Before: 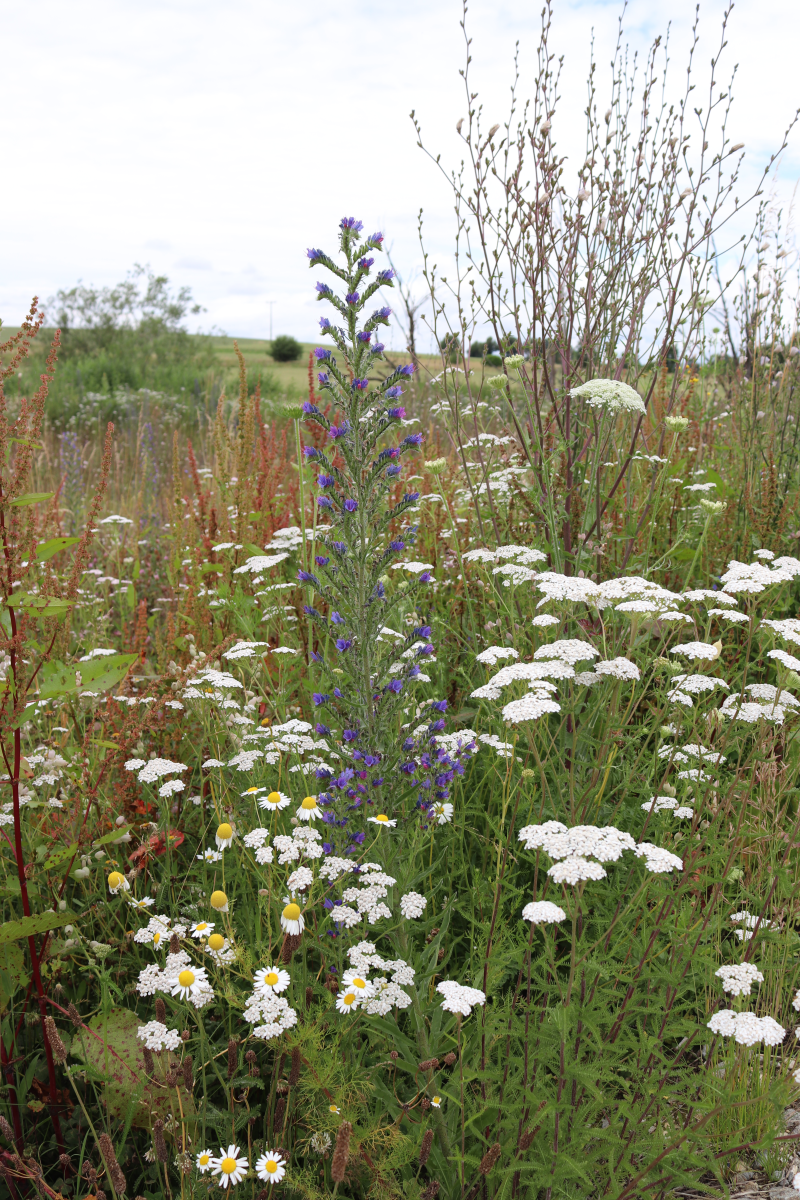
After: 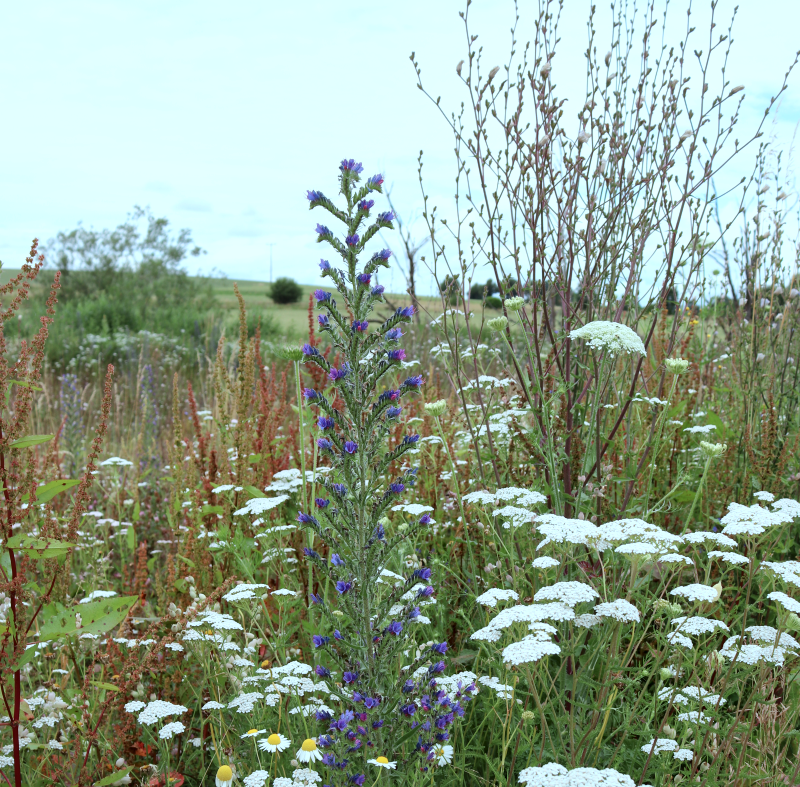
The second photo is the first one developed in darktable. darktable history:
crop and rotate: top 4.848%, bottom 29.503%
local contrast: mode bilateral grid, contrast 20, coarseness 50, detail 148%, midtone range 0.2
color correction: highlights a* -10.04, highlights b* -10.37
